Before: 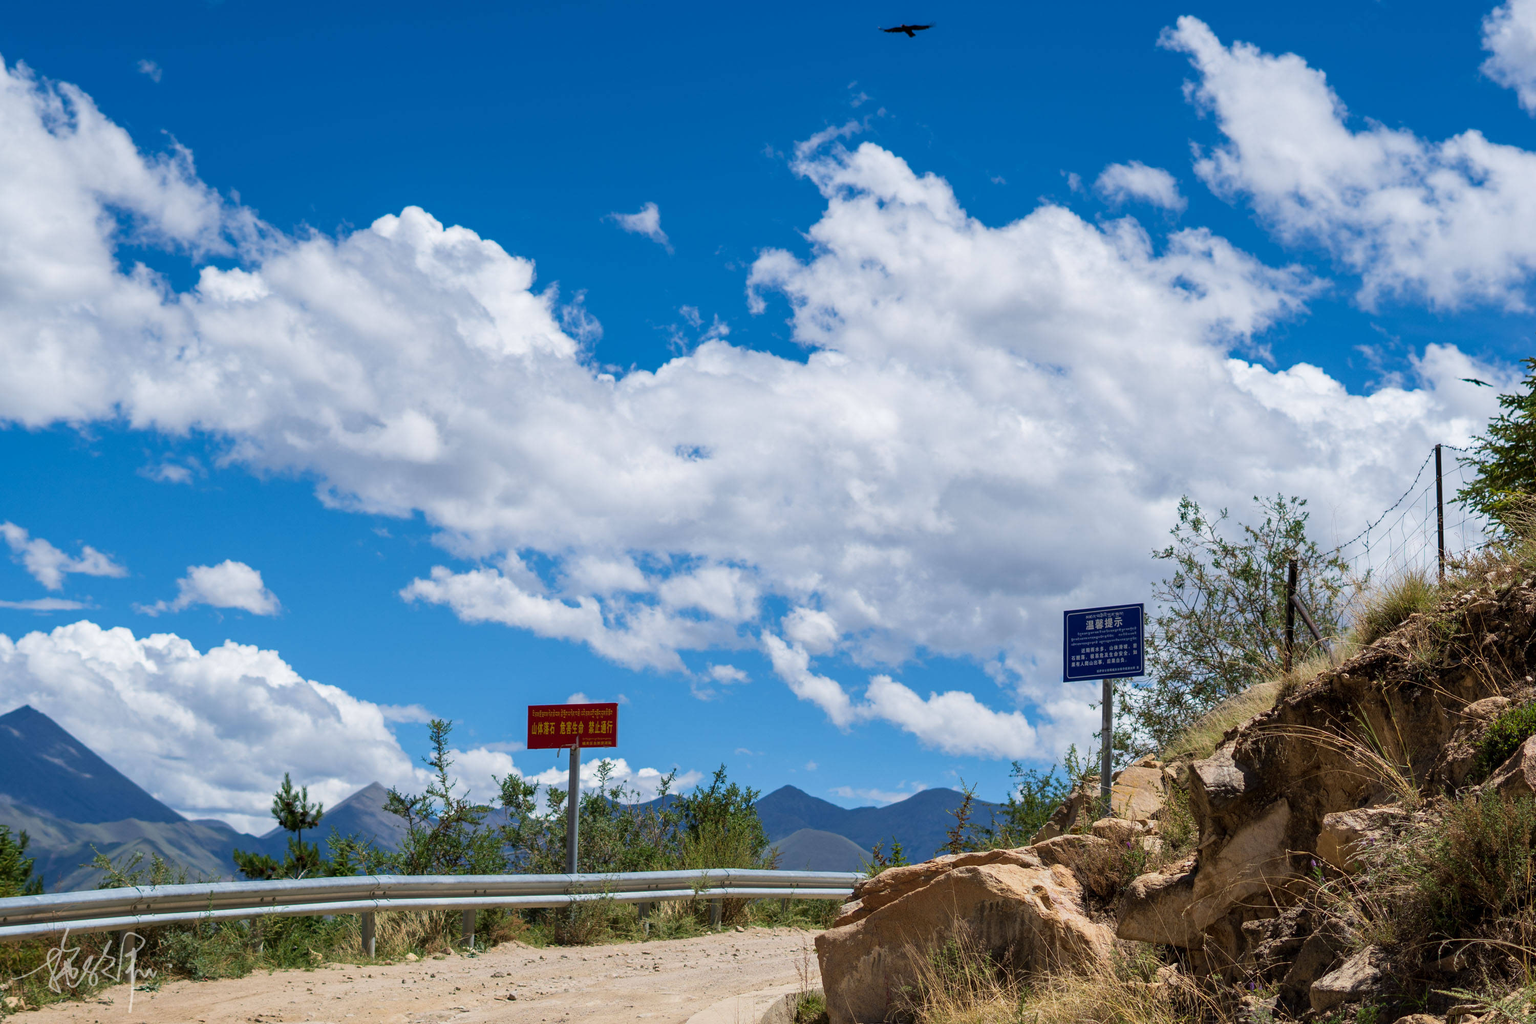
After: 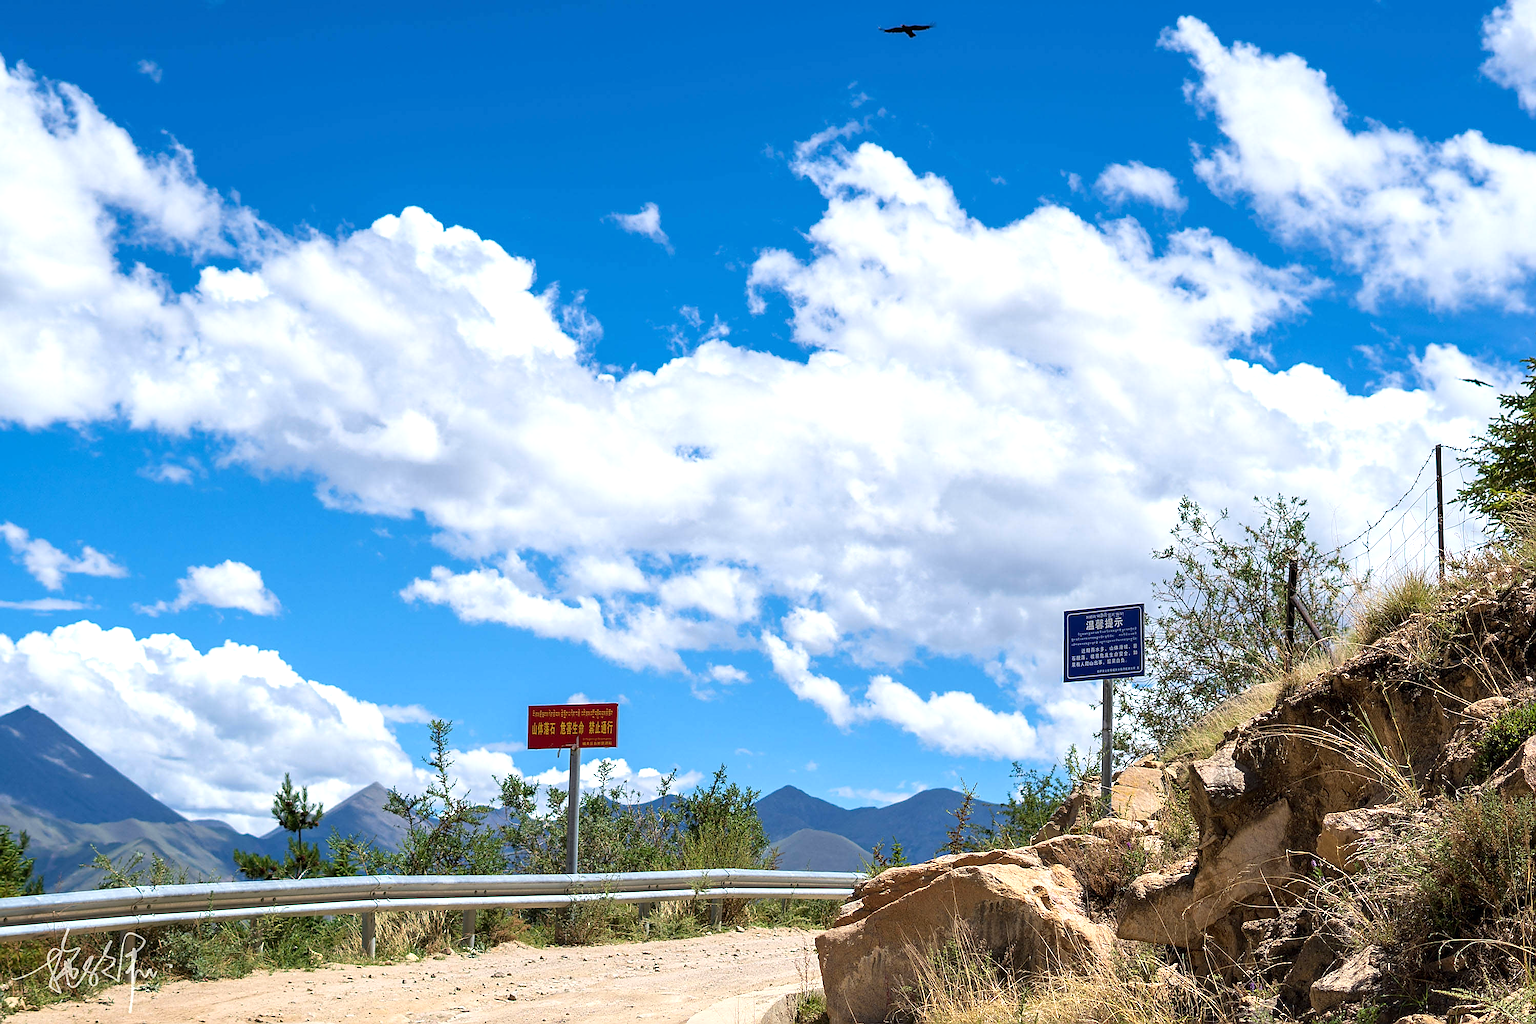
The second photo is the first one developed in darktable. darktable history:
sharpen: radius 1.4, amount 1.25, threshold 0.7
exposure: exposure 0.636 EV, compensate highlight preservation false
